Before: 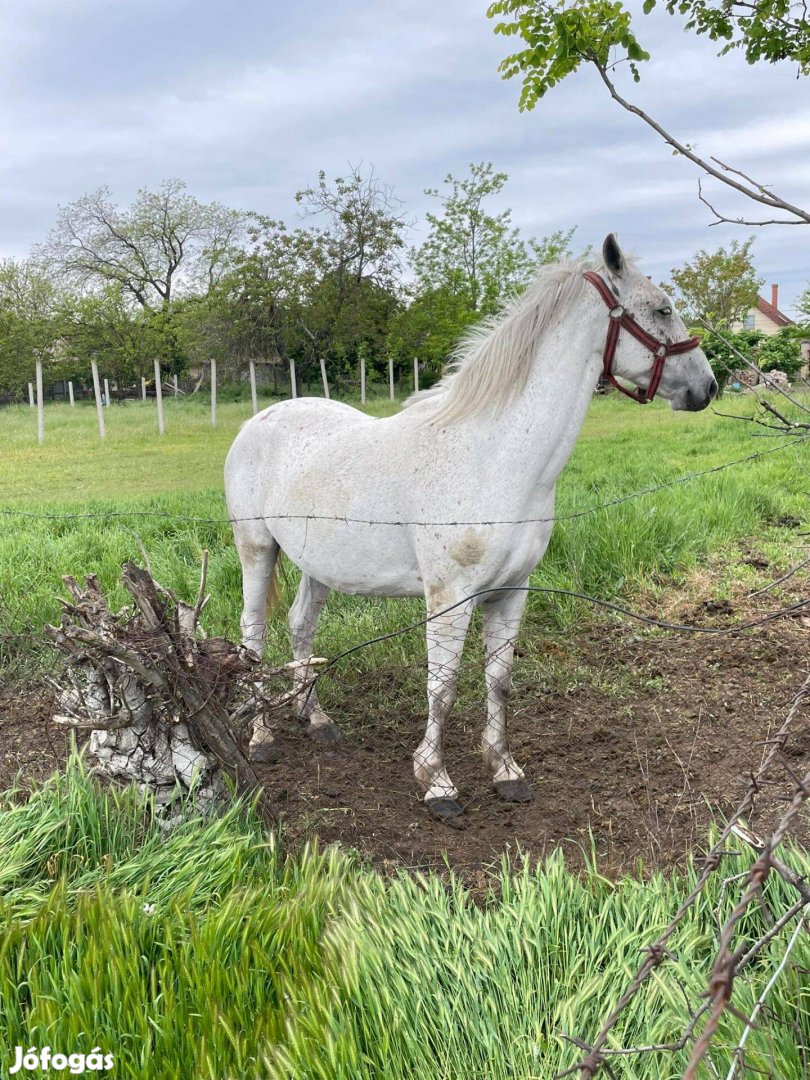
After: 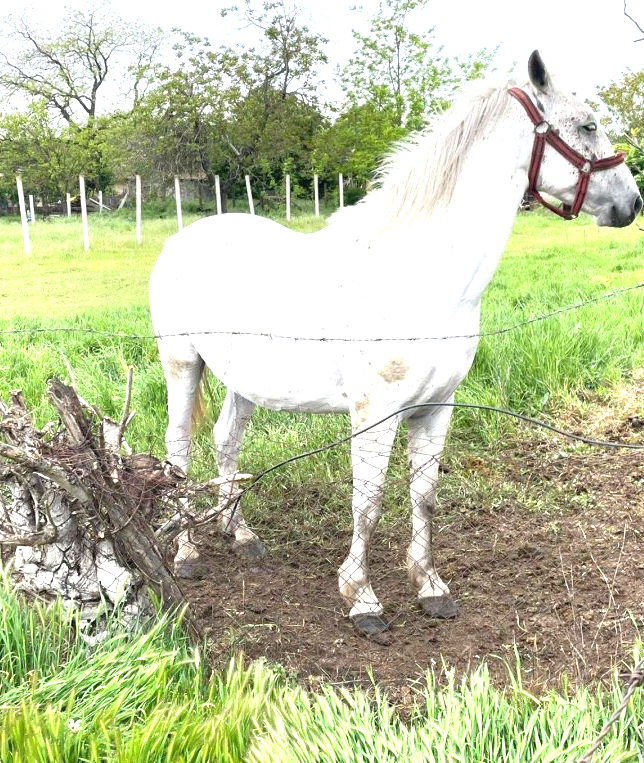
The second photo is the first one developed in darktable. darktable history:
crop: left 9.382%, top 17.047%, right 11.1%, bottom 12.299%
exposure: black level correction 0, exposure 1.172 EV, compensate exposure bias true, compensate highlight preservation false
color balance rgb: perceptual saturation grading › global saturation -0.128%
